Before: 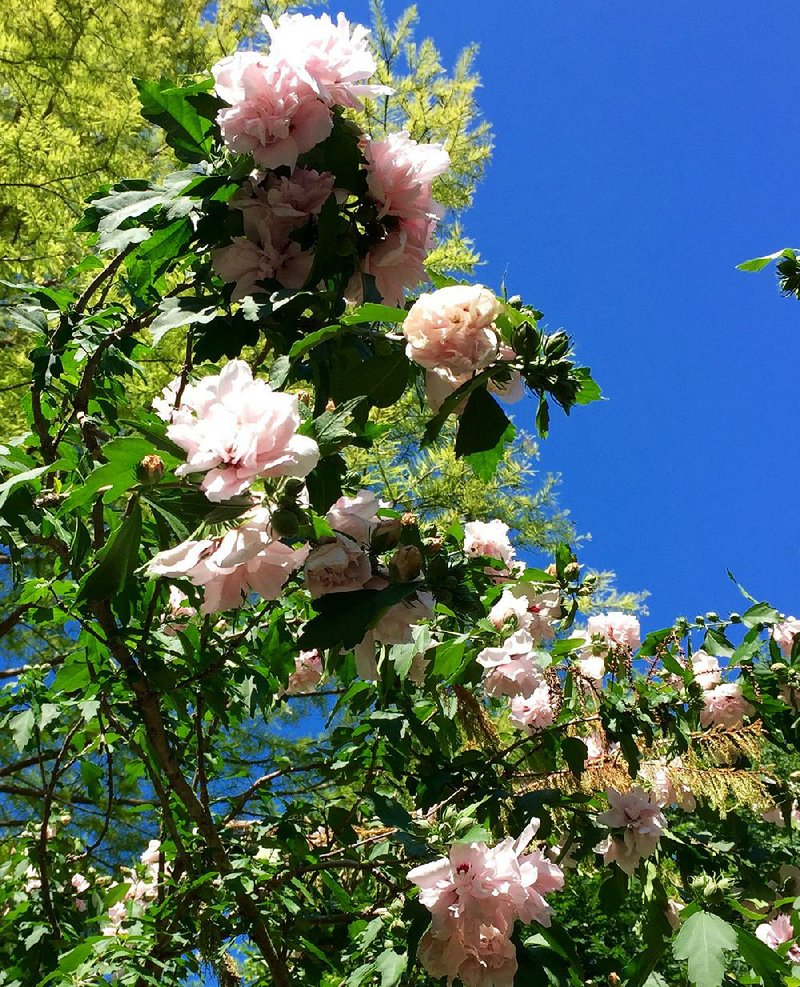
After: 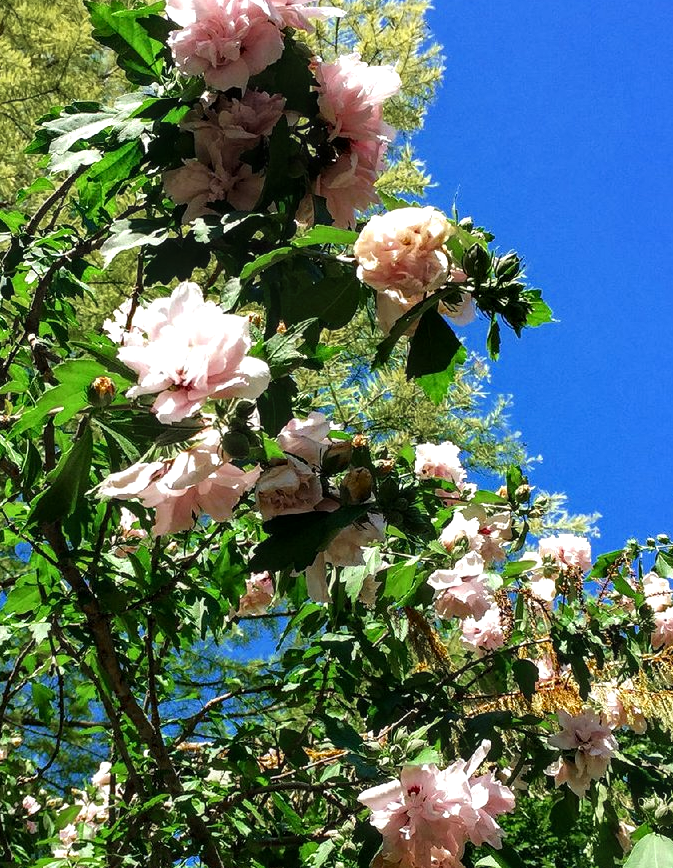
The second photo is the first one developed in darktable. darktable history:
crop: left 6.239%, top 7.983%, right 9.546%, bottom 4.003%
tone equalizer: -8 EV -0.453 EV, -7 EV -0.366 EV, -6 EV -0.317 EV, -5 EV -0.248 EV, -3 EV 0.23 EV, -2 EV 0.33 EV, -1 EV 0.384 EV, +0 EV 0.427 EV, luminance estimator HSV value / RGB max
local contrast: on, module defaults
color zones: curves: ch0 [(0.11, 0.396) (0.195, 0.36) (0.25, 0.5) (0.303, 0.412) (0.357, 0.544) (0.75, 0.5) (0.967, 0.328)]; ch1 [(0, 0.468) (0.112, 0.512) (0.202, 0.6) (0.25, 0.5) (0.307, 0.352) (0.357, 0.544) (0.75, 0.5) (0.963, 0.524)]
